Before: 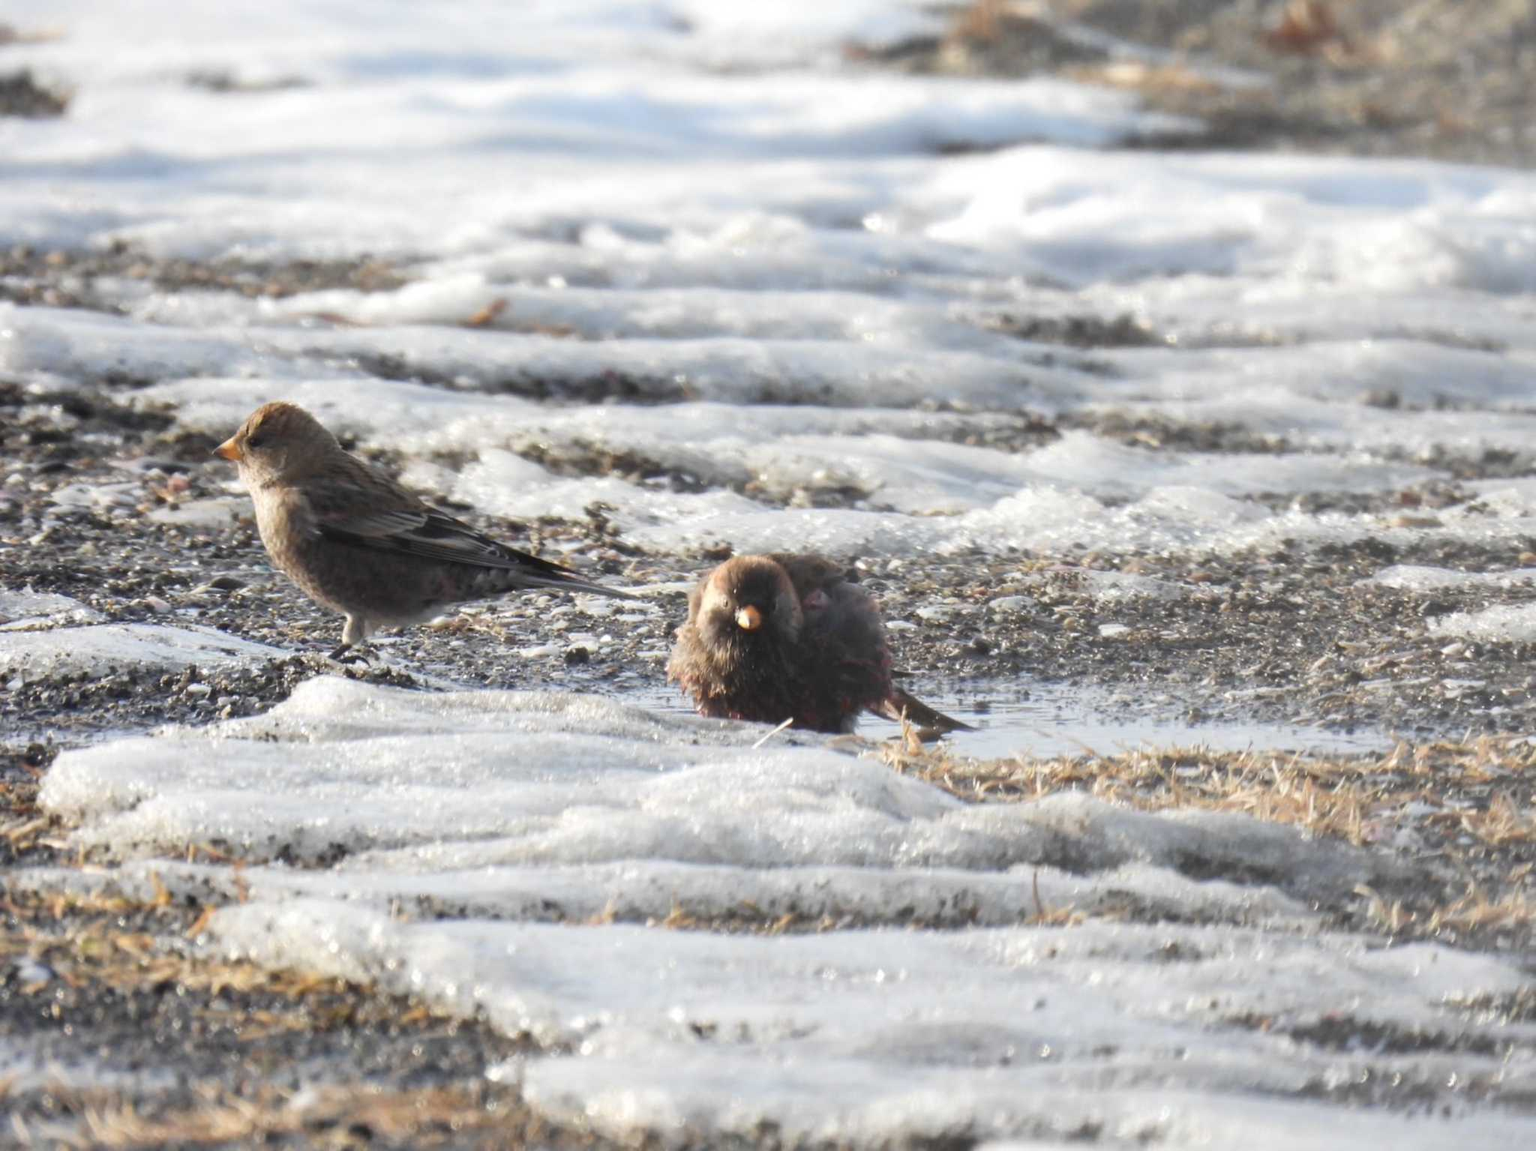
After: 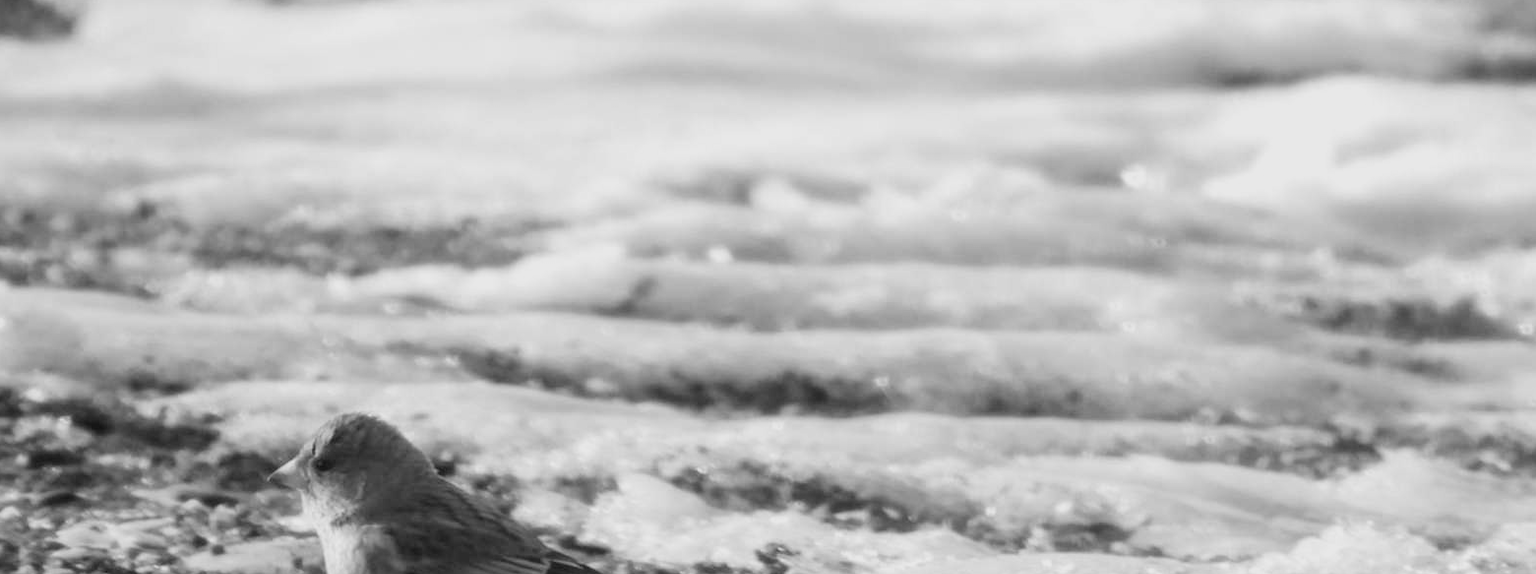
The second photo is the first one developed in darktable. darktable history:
levels: levels [0.018, 0.493, 1]
crop: left 0.579%, top 7.627%, right 23.167%, bottom 54.275%
filmic rgb: black relative exposure -14.19 EV, white relative exposure 3.39 EV, hardness 7.89, preserve chrominance max RGB
monochrome: on, module defaults
